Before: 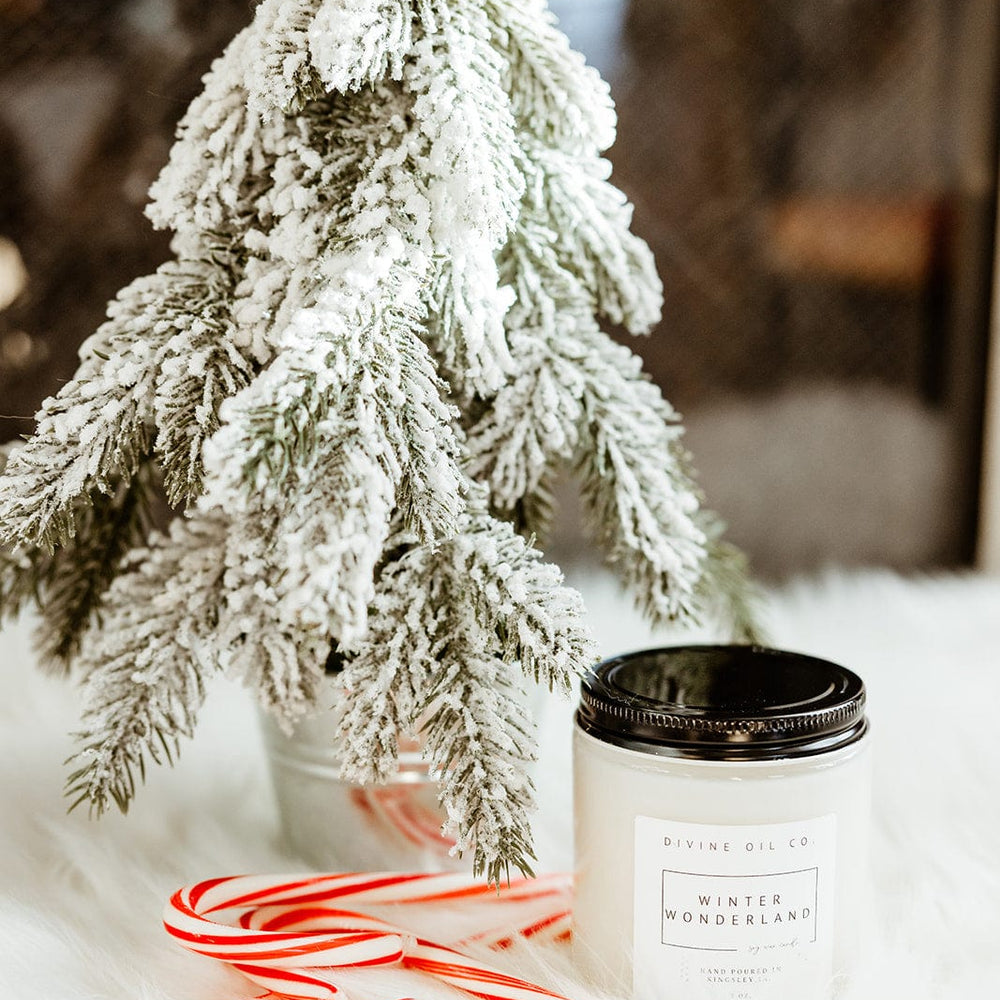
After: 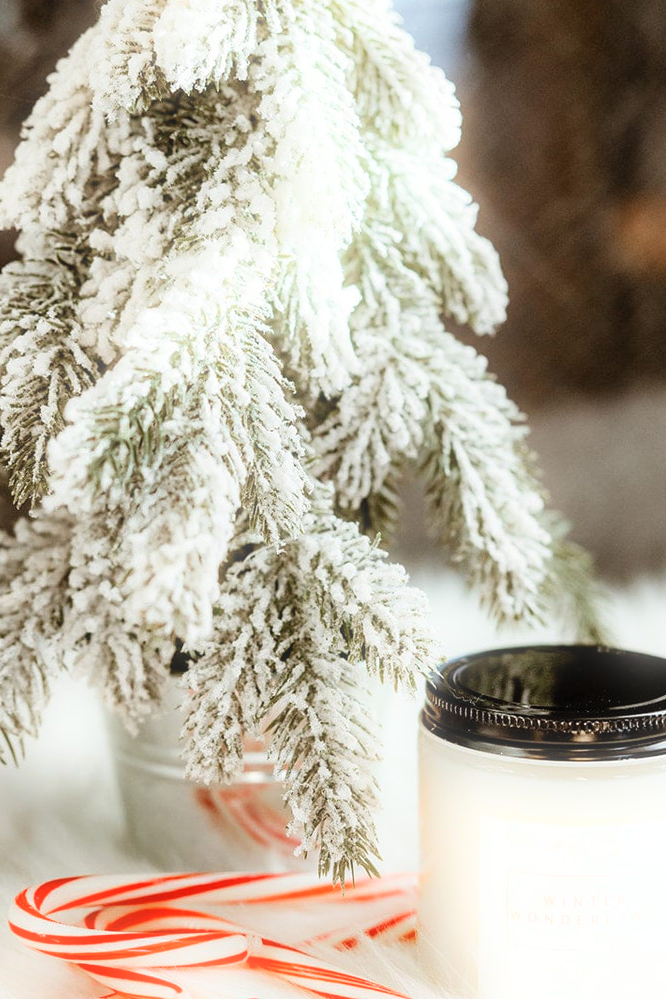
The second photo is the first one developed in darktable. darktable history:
bloom: size 5%, threshold 95%, strength 15%
crop and rotate: left 15.546%, right 17.787%
